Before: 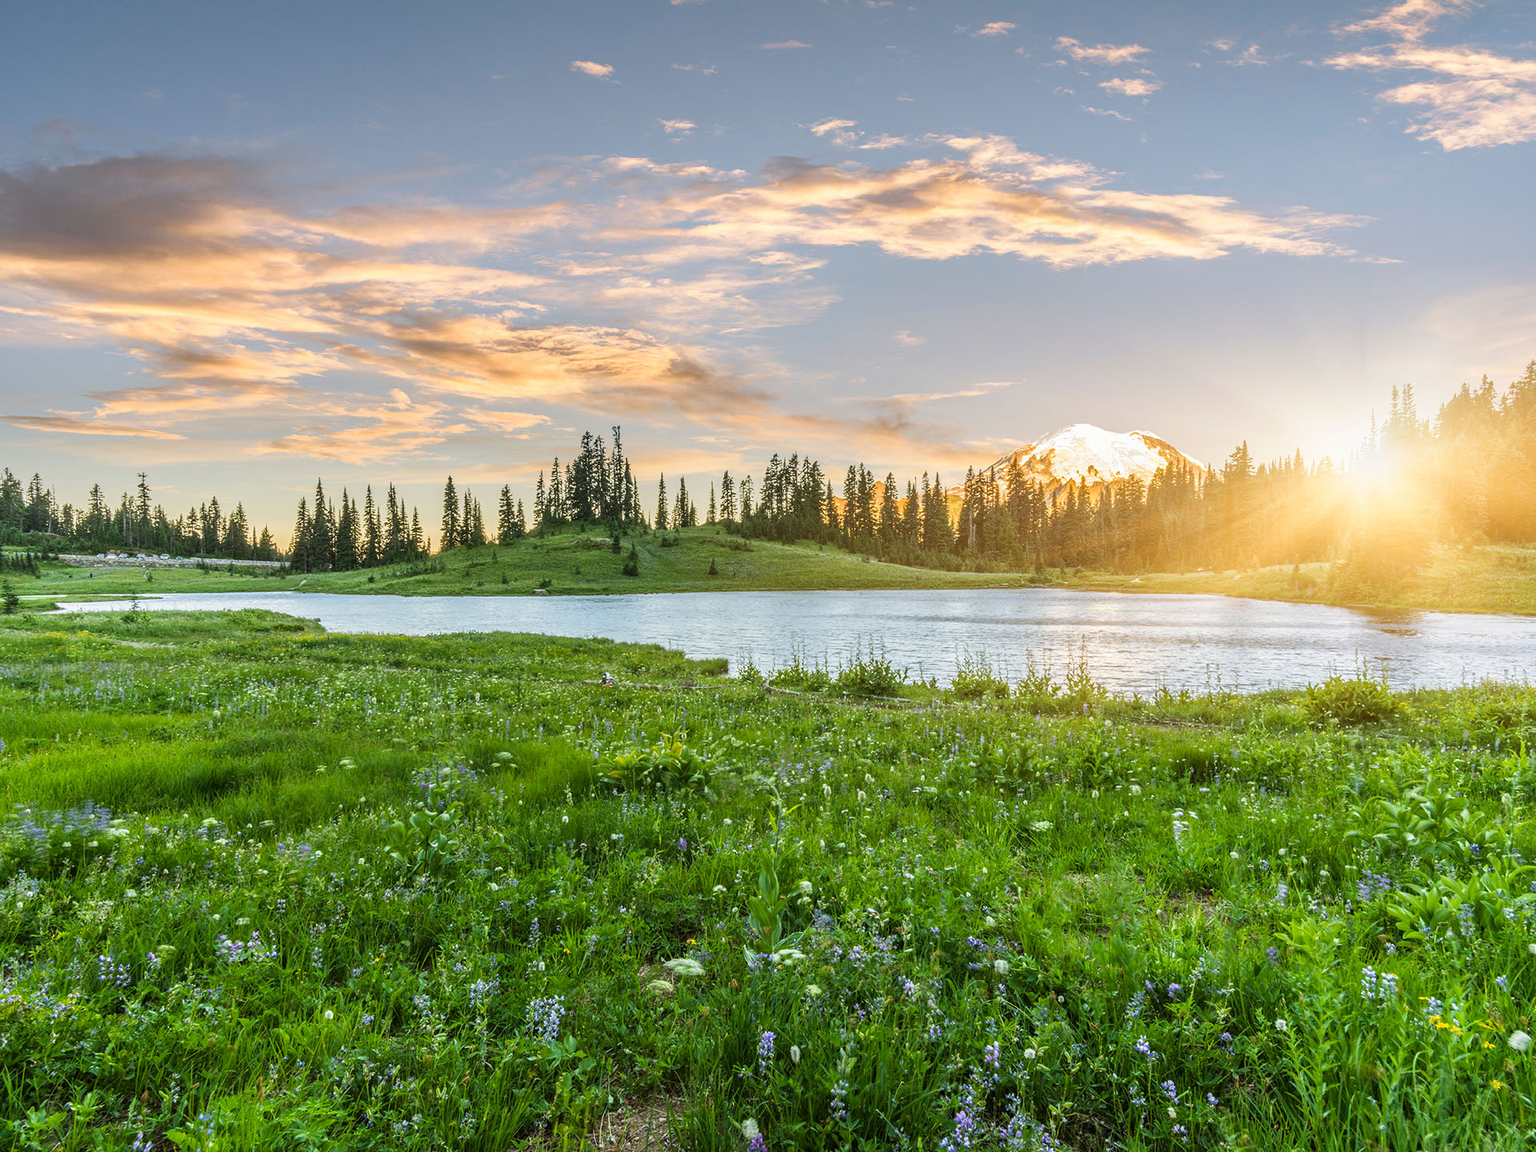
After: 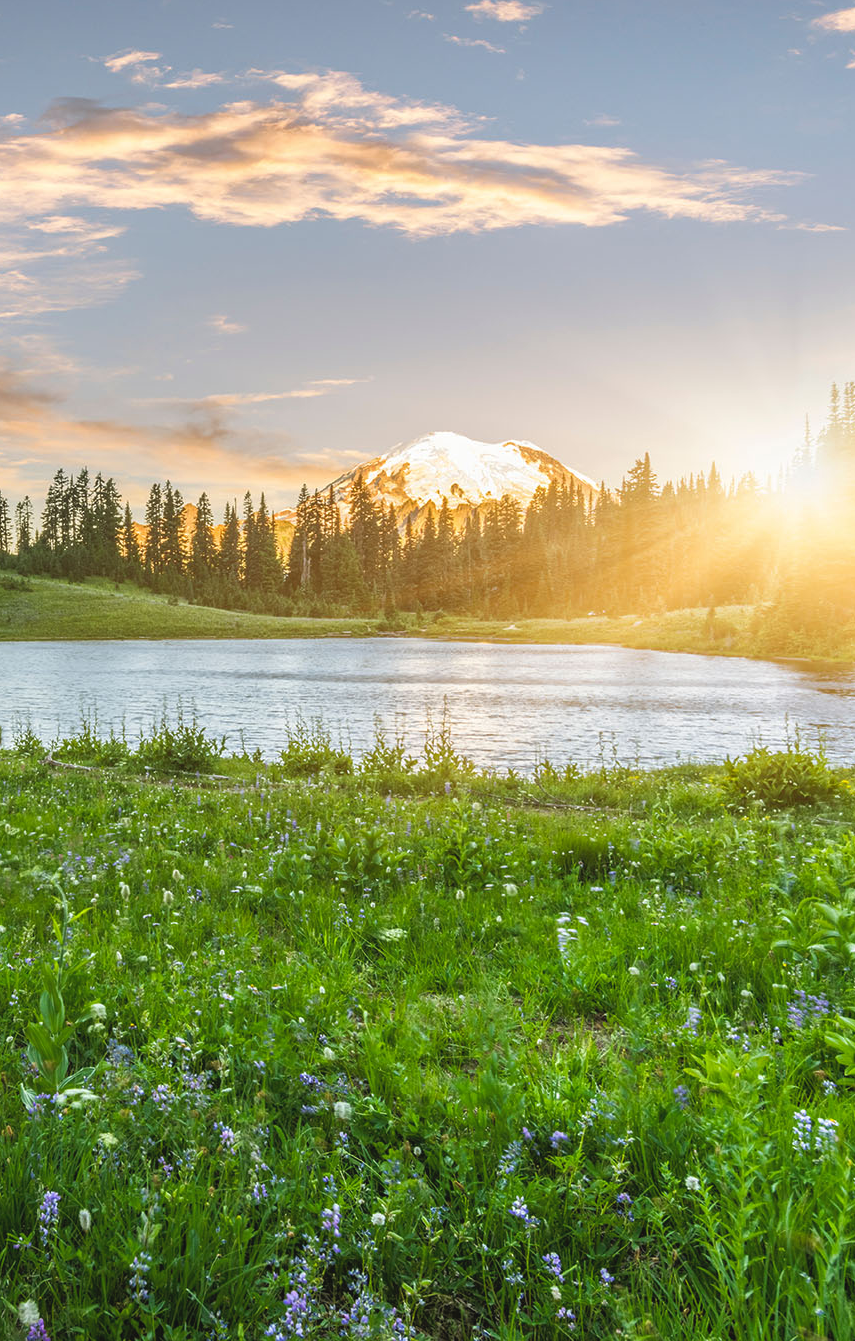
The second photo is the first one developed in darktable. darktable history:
crop: left 47.353%, top 6.82%, right 8.072%
tone curve: curves: ch0 [(0, 0.042) (0.129, 0.18) (0.501, 0.497) (1, 1)], color space Lab, independent channels, preserve colors none
